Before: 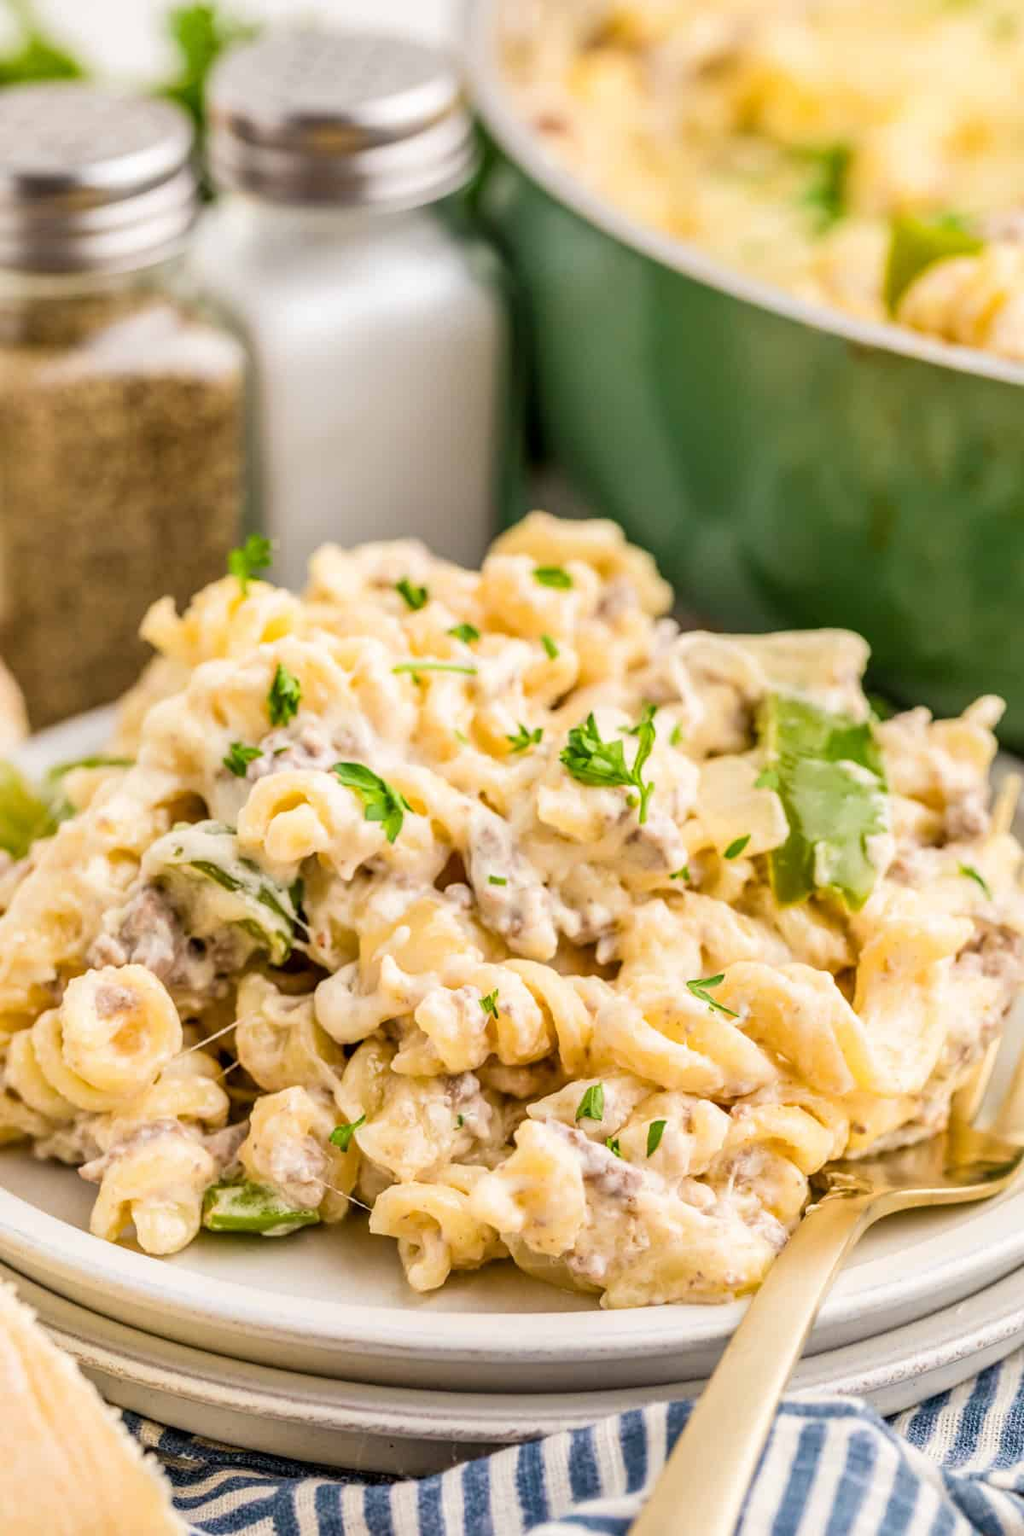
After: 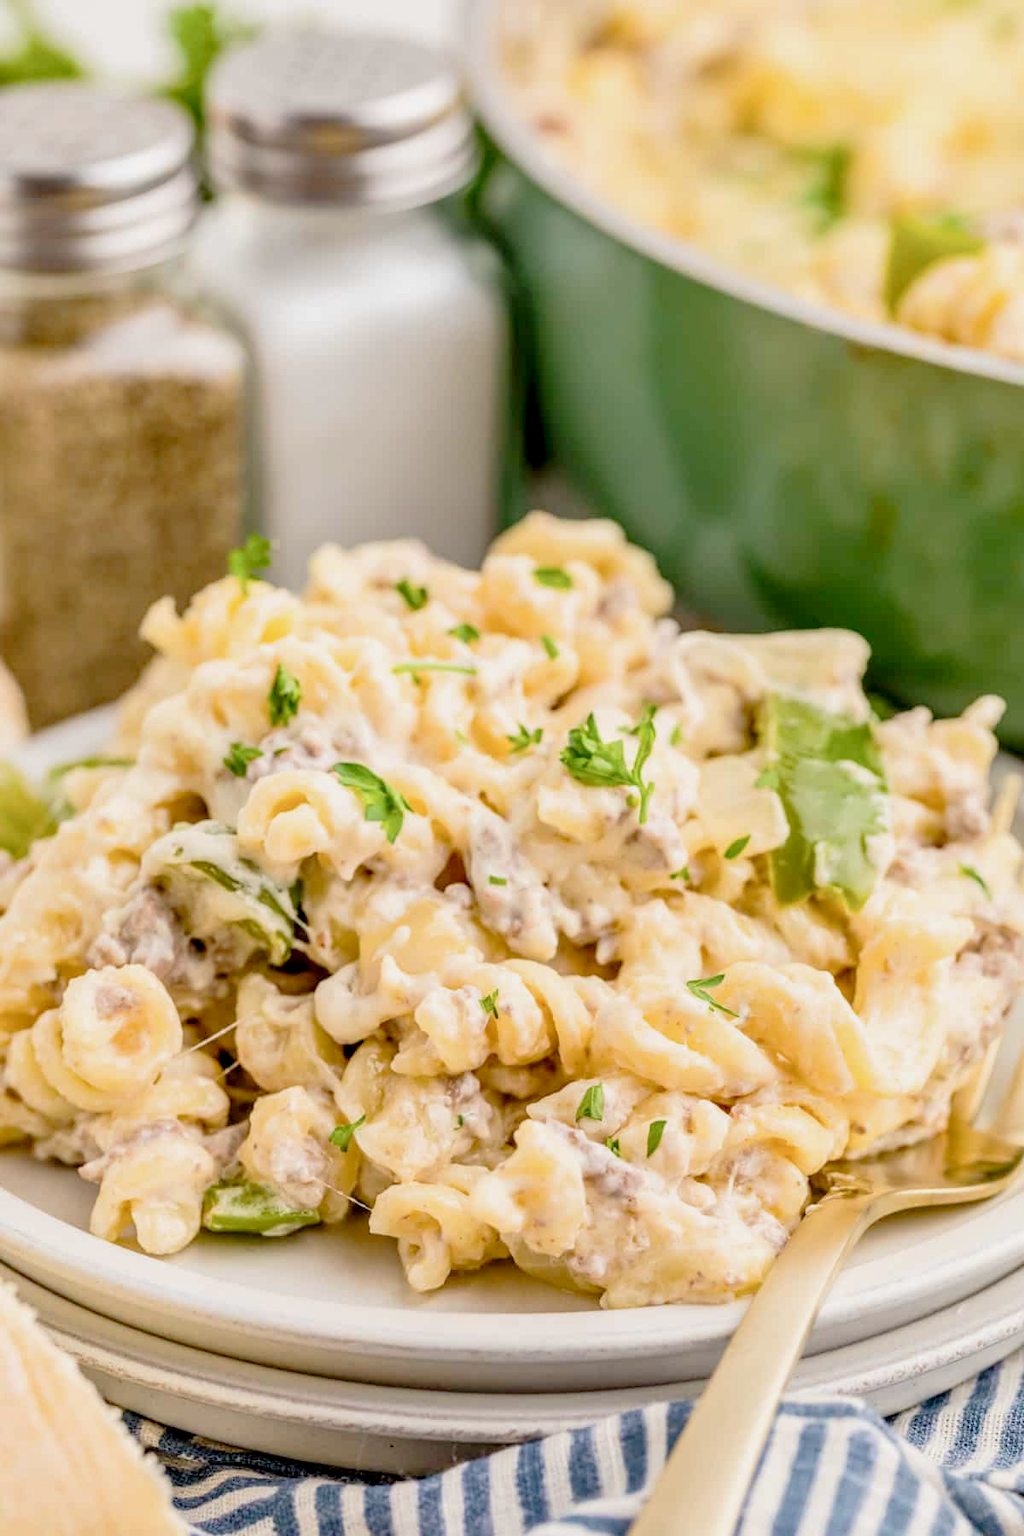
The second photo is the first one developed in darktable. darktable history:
tone equalizer: on, module defaults
tone curve: curves: ch0 [(0.047, 0) (0.292, 0.352) (0.657, 0.678) (1, 0.958)], preserve colors none
